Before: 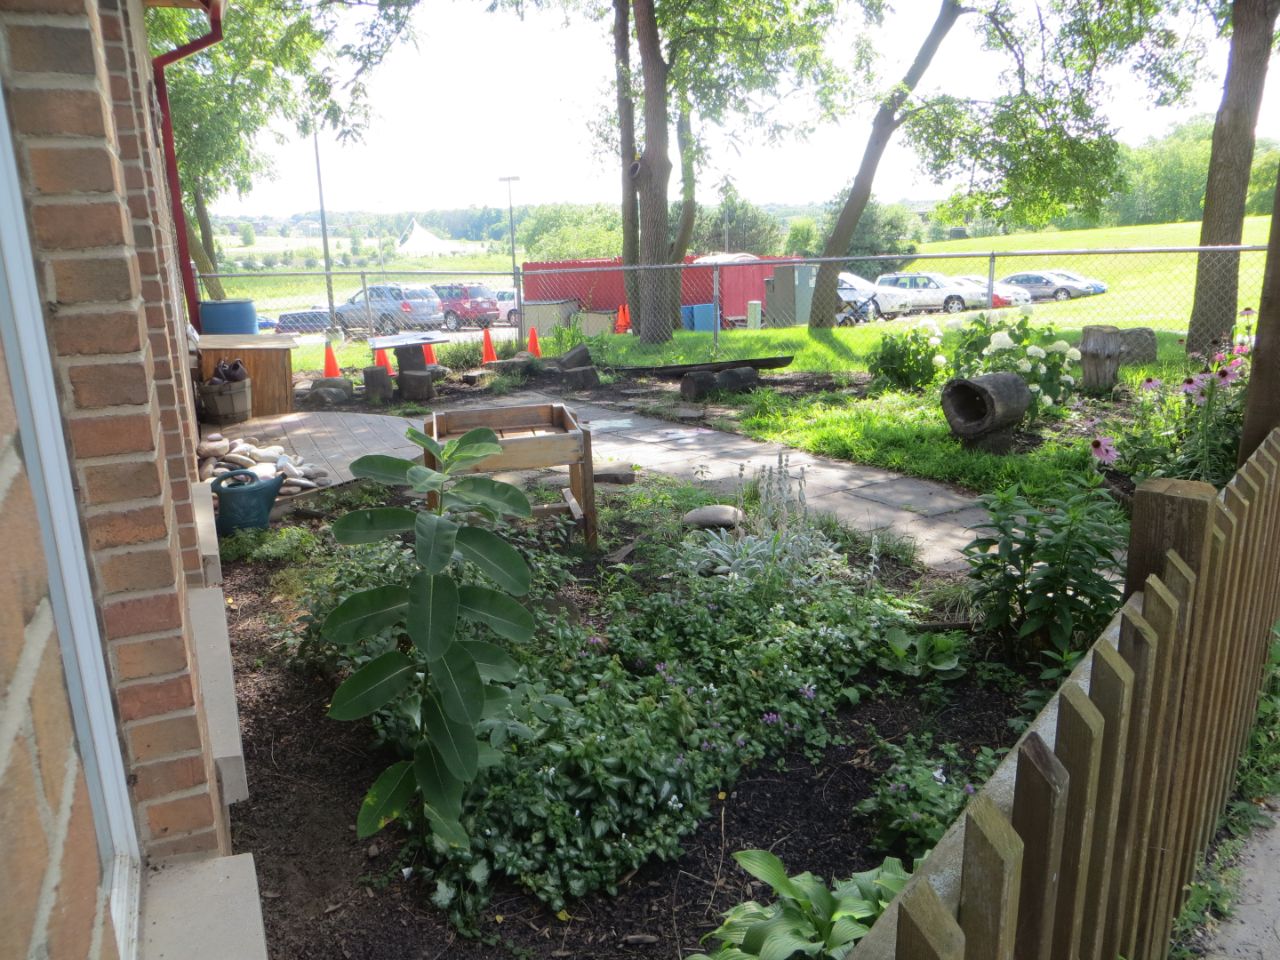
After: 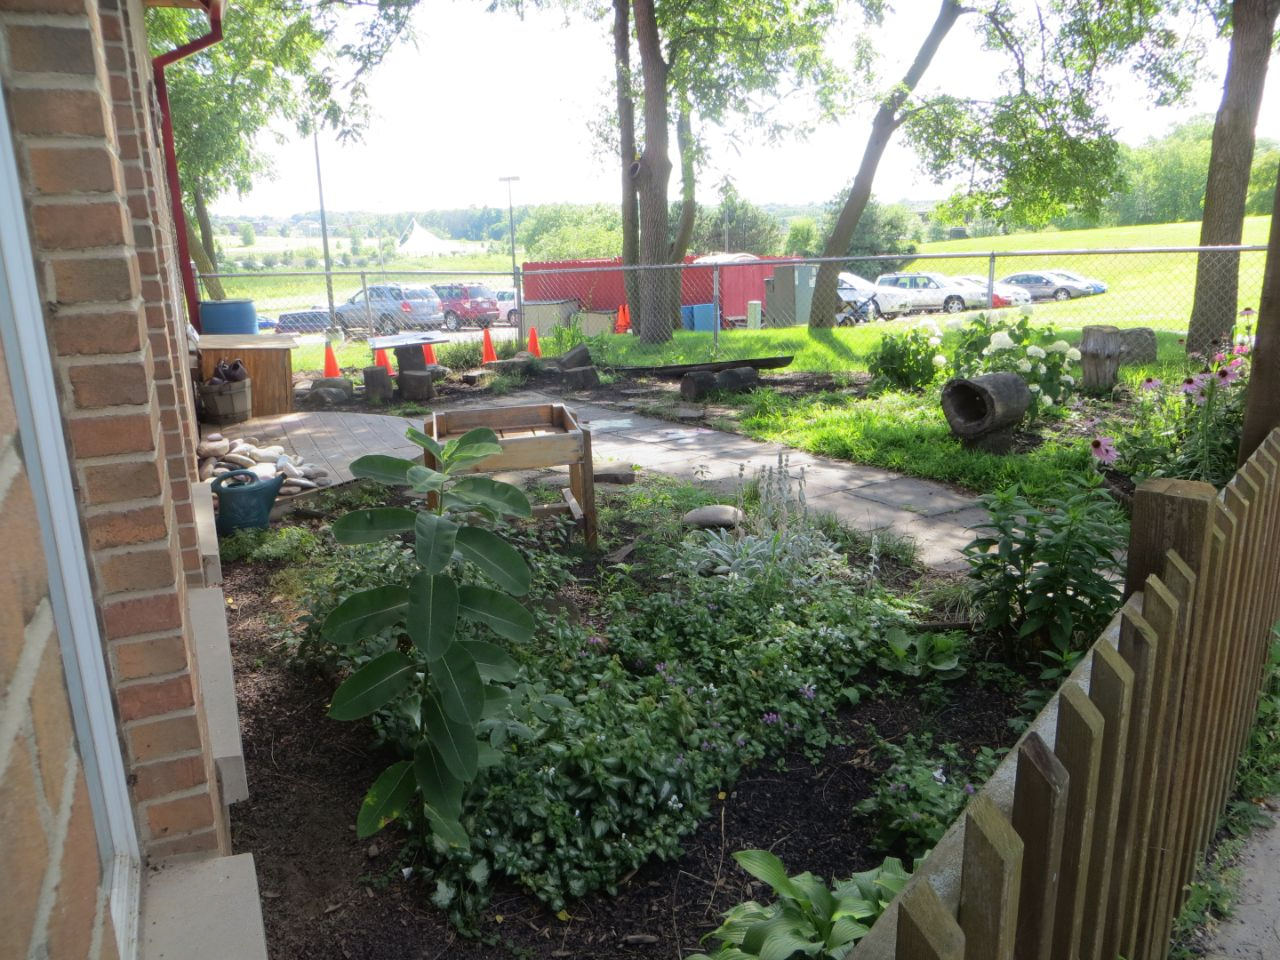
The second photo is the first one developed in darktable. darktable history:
graduated density: rotation -180°, offset 27.42
